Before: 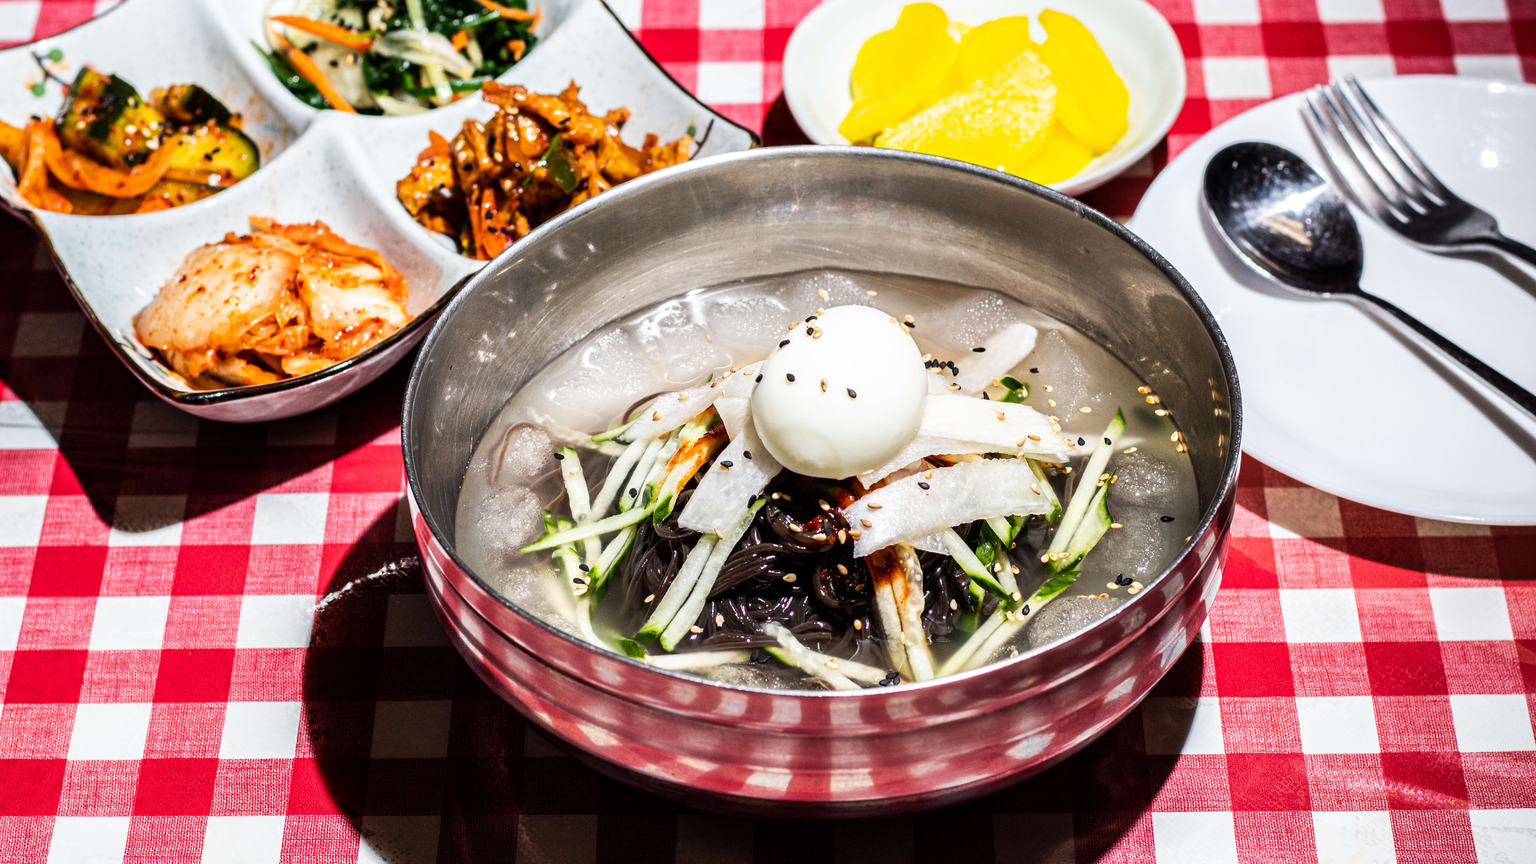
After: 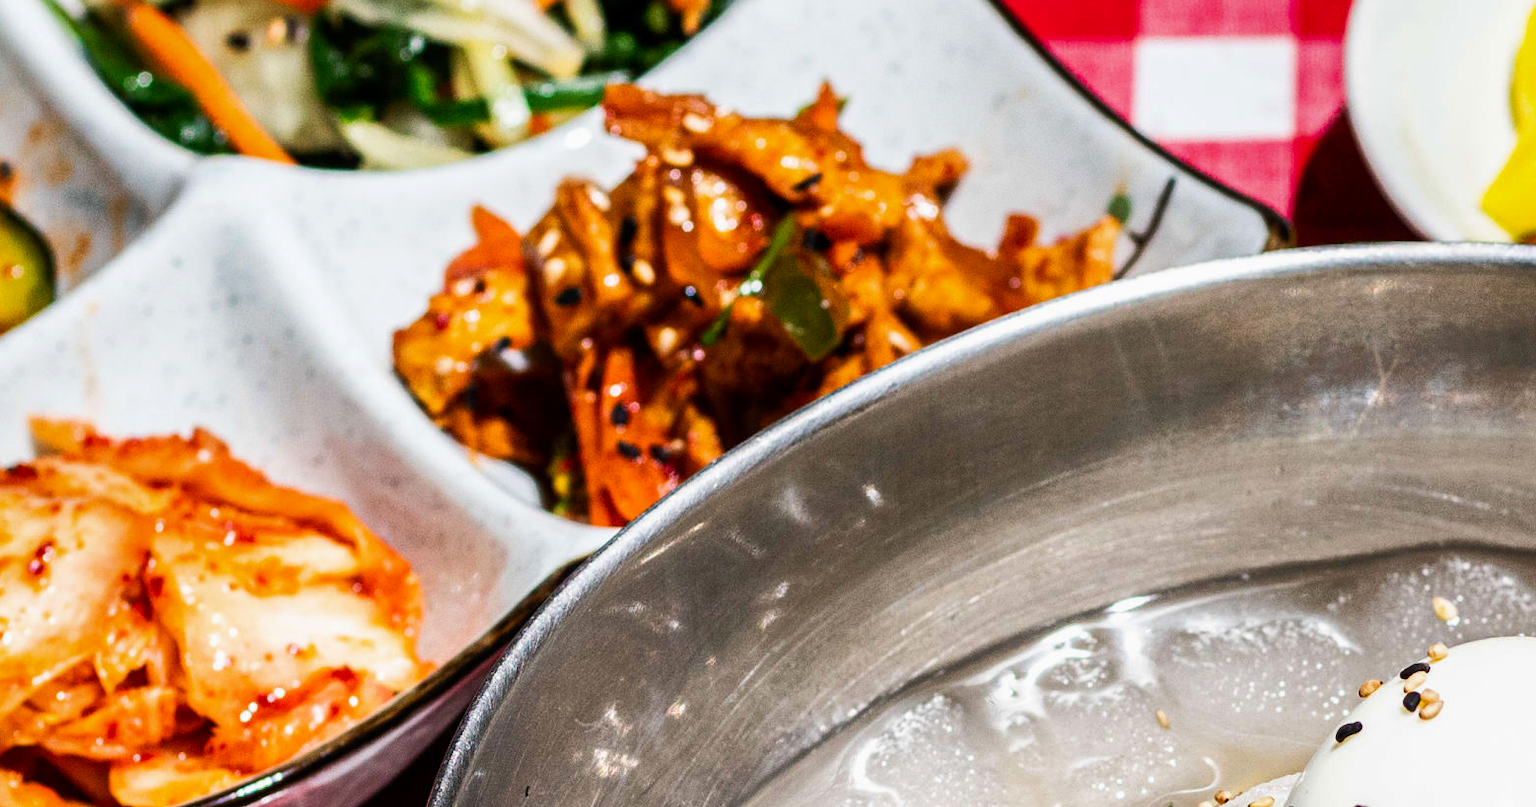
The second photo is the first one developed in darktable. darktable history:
shadows and highlights: radius 337.17, shadows 29.01, soften with gaussian
color correction: saturation 1.11
exposure: exposure -0.048 EV, compensate highlight preservation false
crop: left 15.452%, top 5.459%, right 43.956%, bottom 56.62%
